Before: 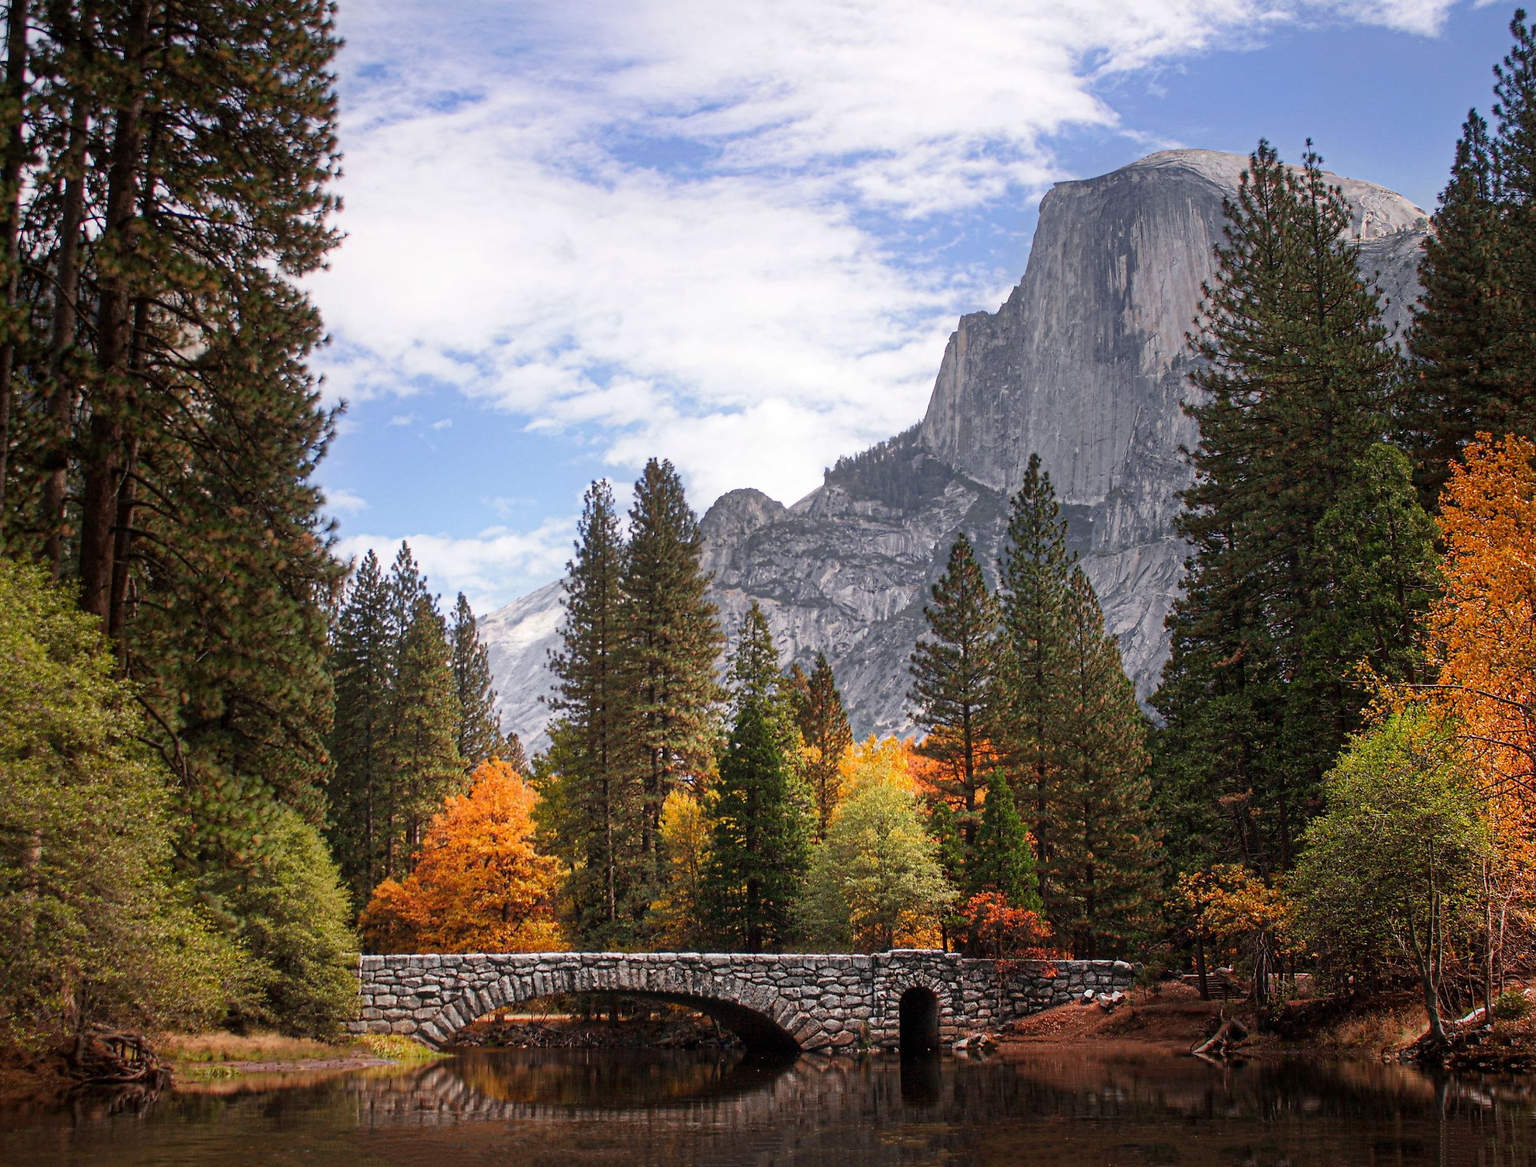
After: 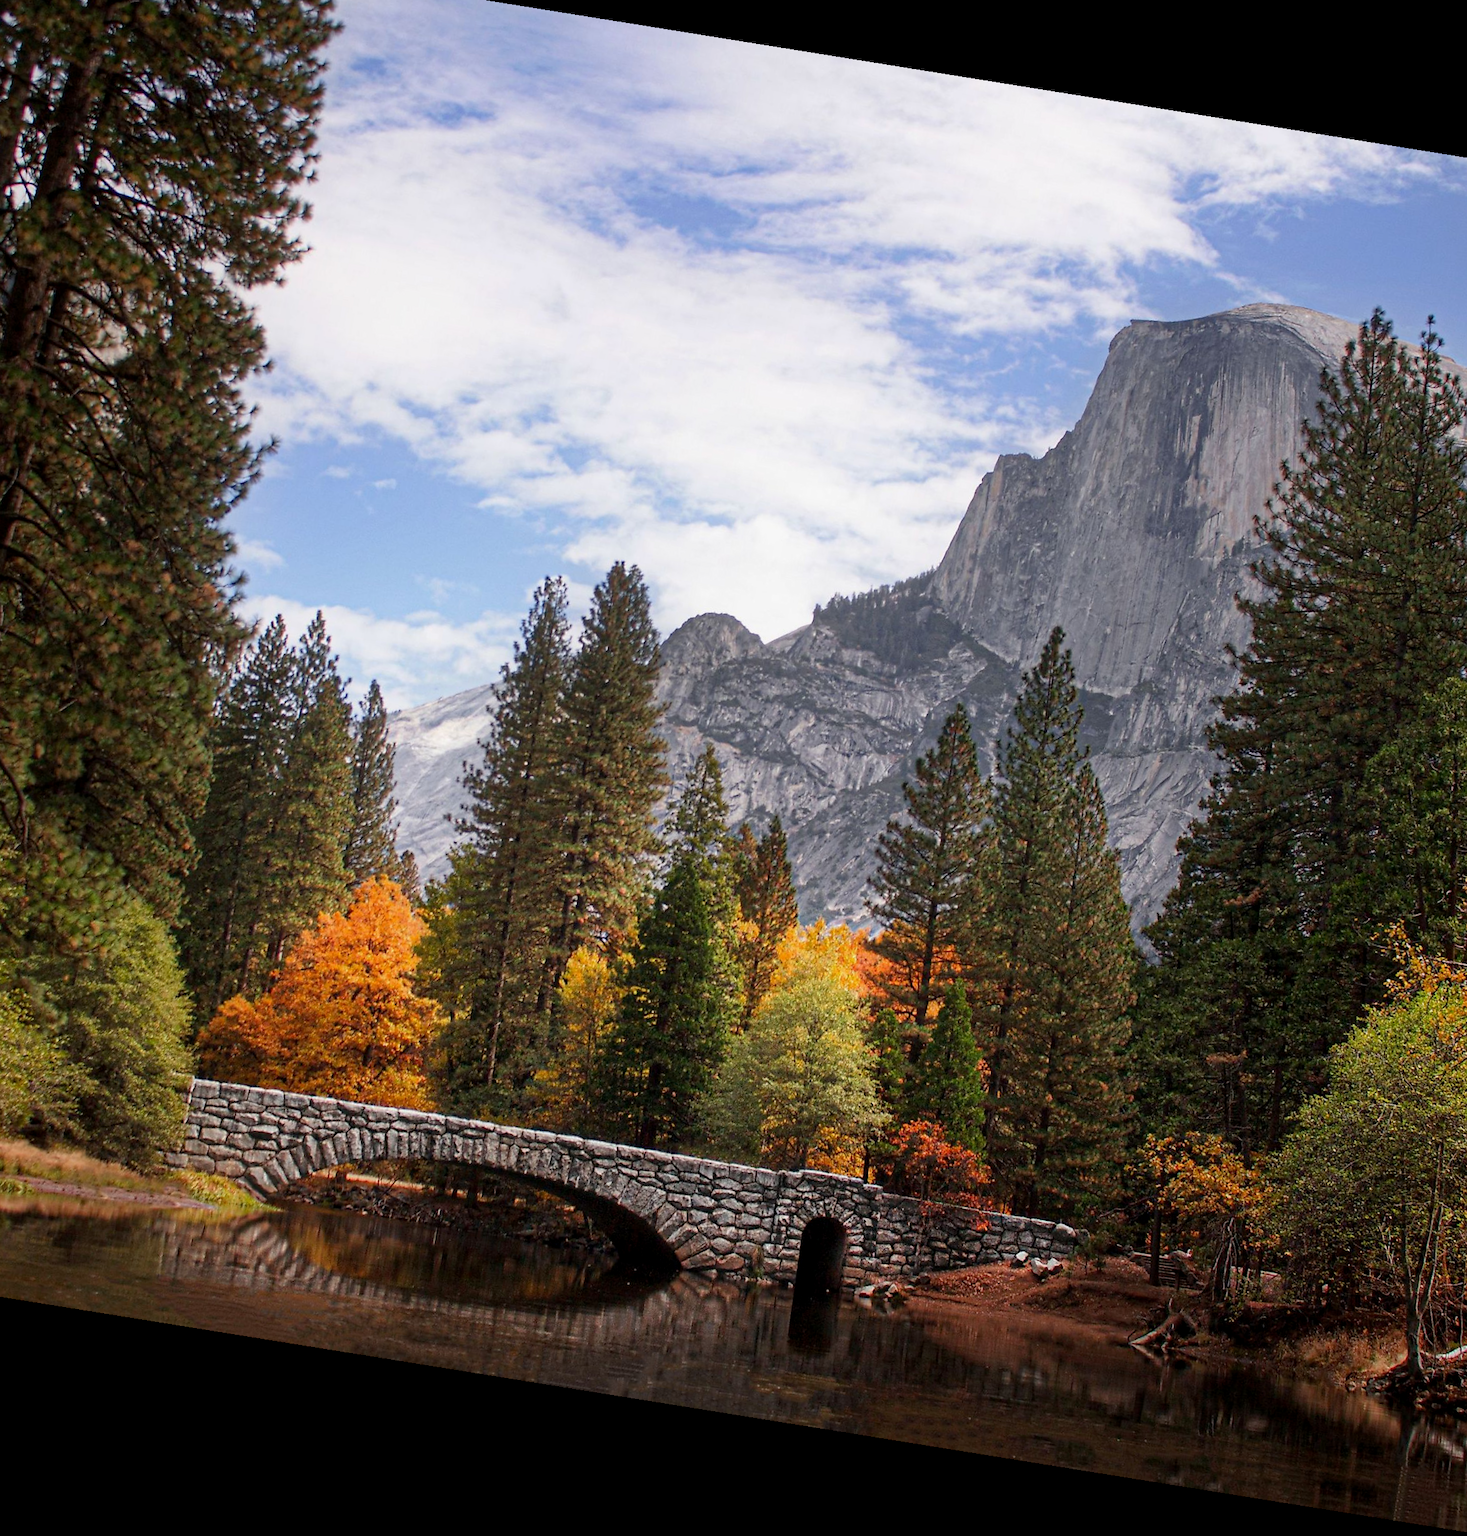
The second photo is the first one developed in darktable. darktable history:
exposure: black level correction 0.002, exposure -0.1 EV, compensate highlight preservation false
crop and rotate: left 13.15%, top 5.251%, right 12.609%
rotate and perspective: rotation 9.12°, automatic cropping off
